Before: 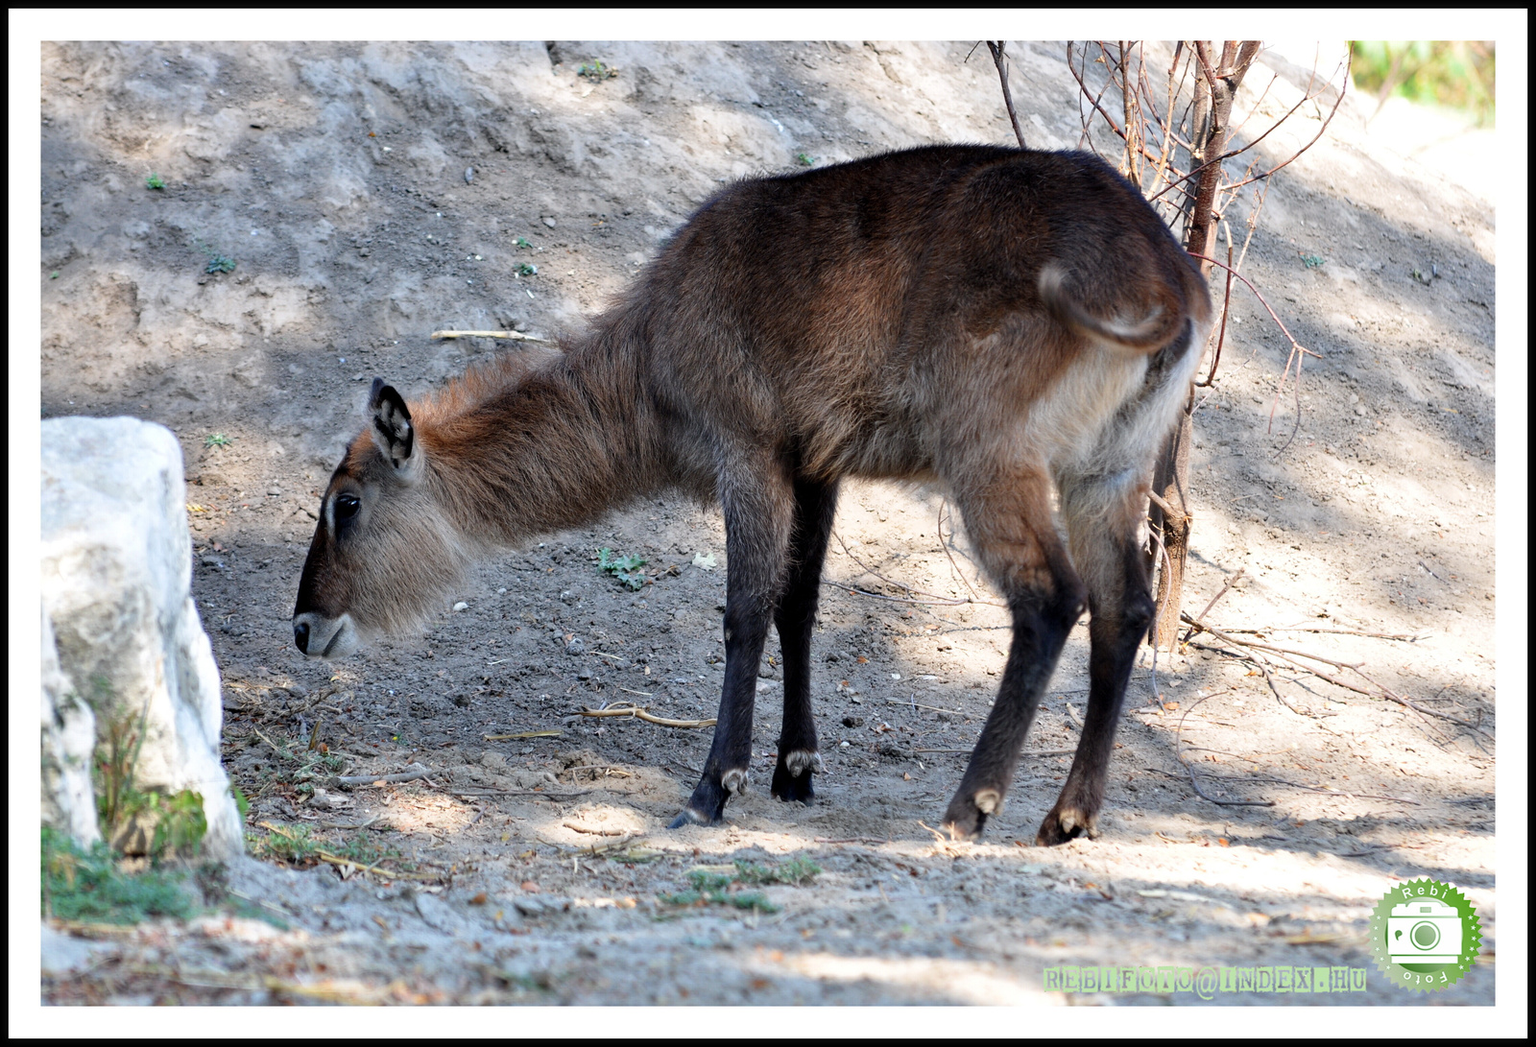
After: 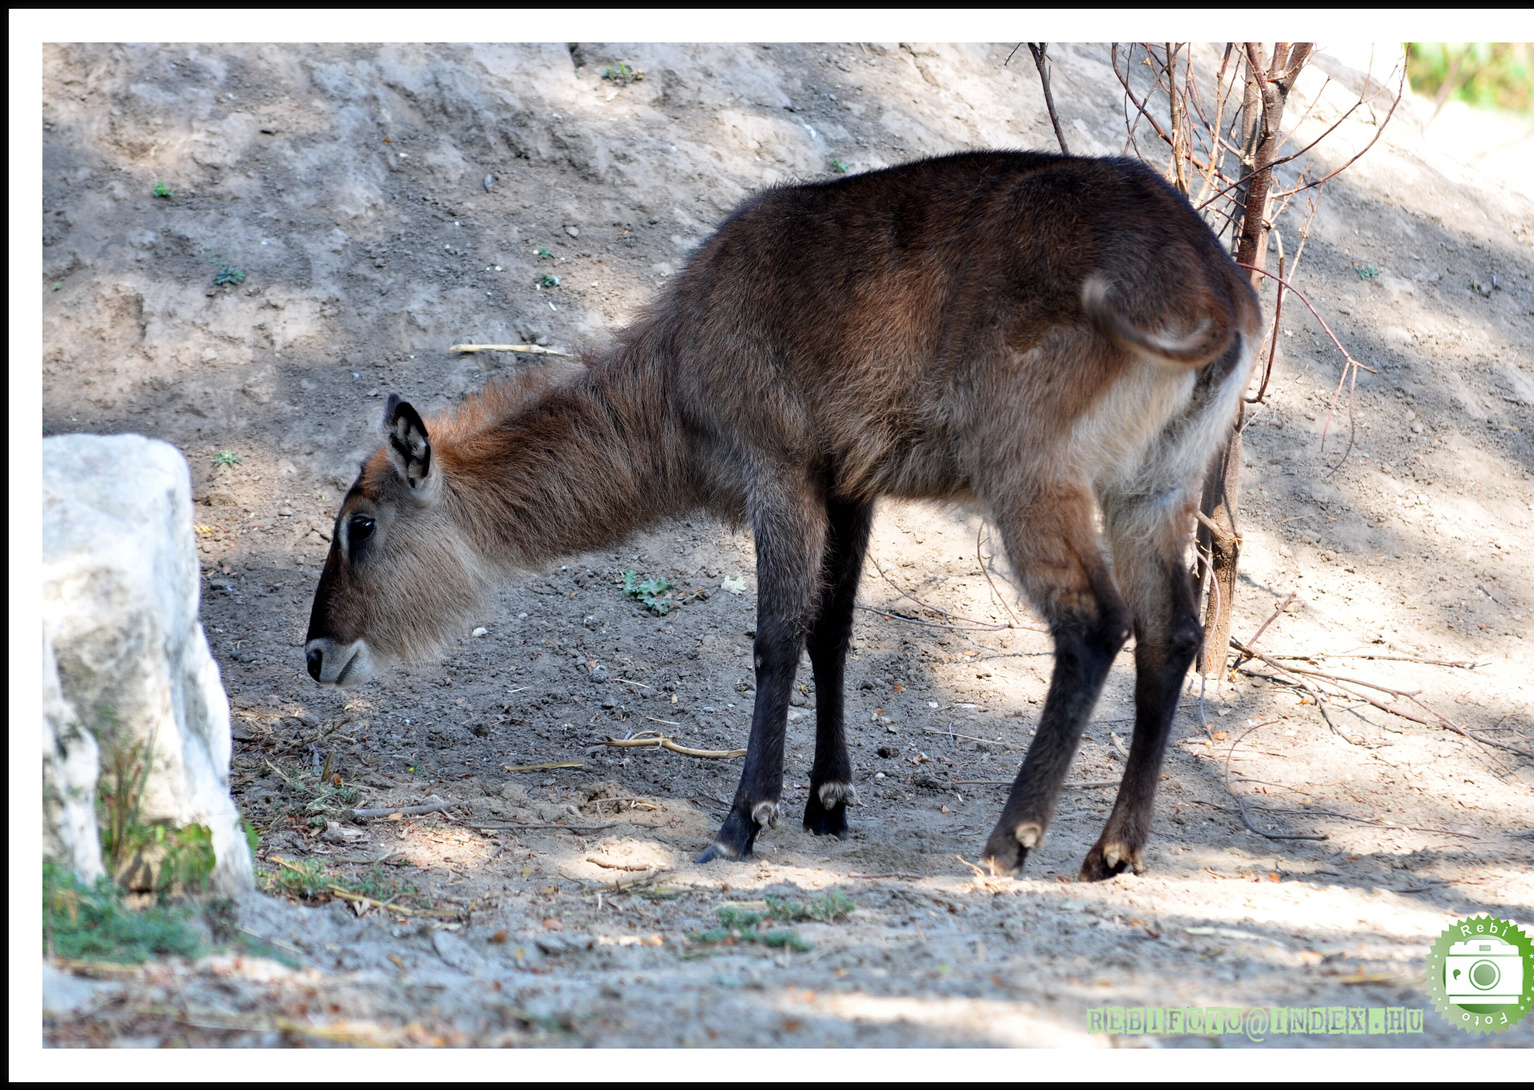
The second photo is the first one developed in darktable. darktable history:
crop: right 4.112%, bottom 0.043%
